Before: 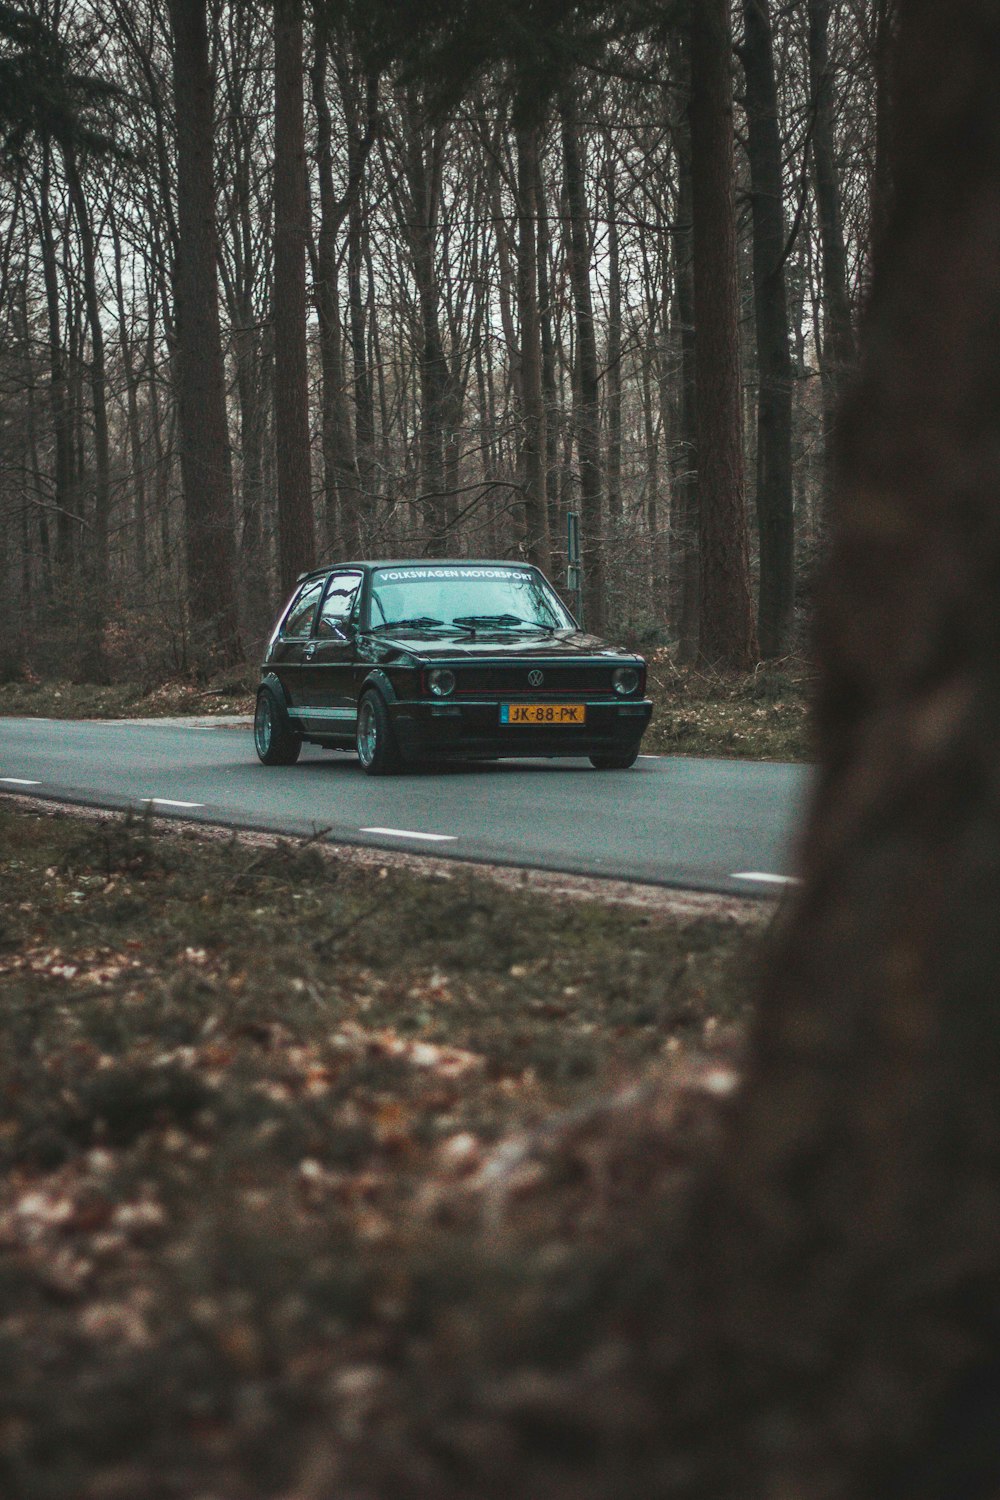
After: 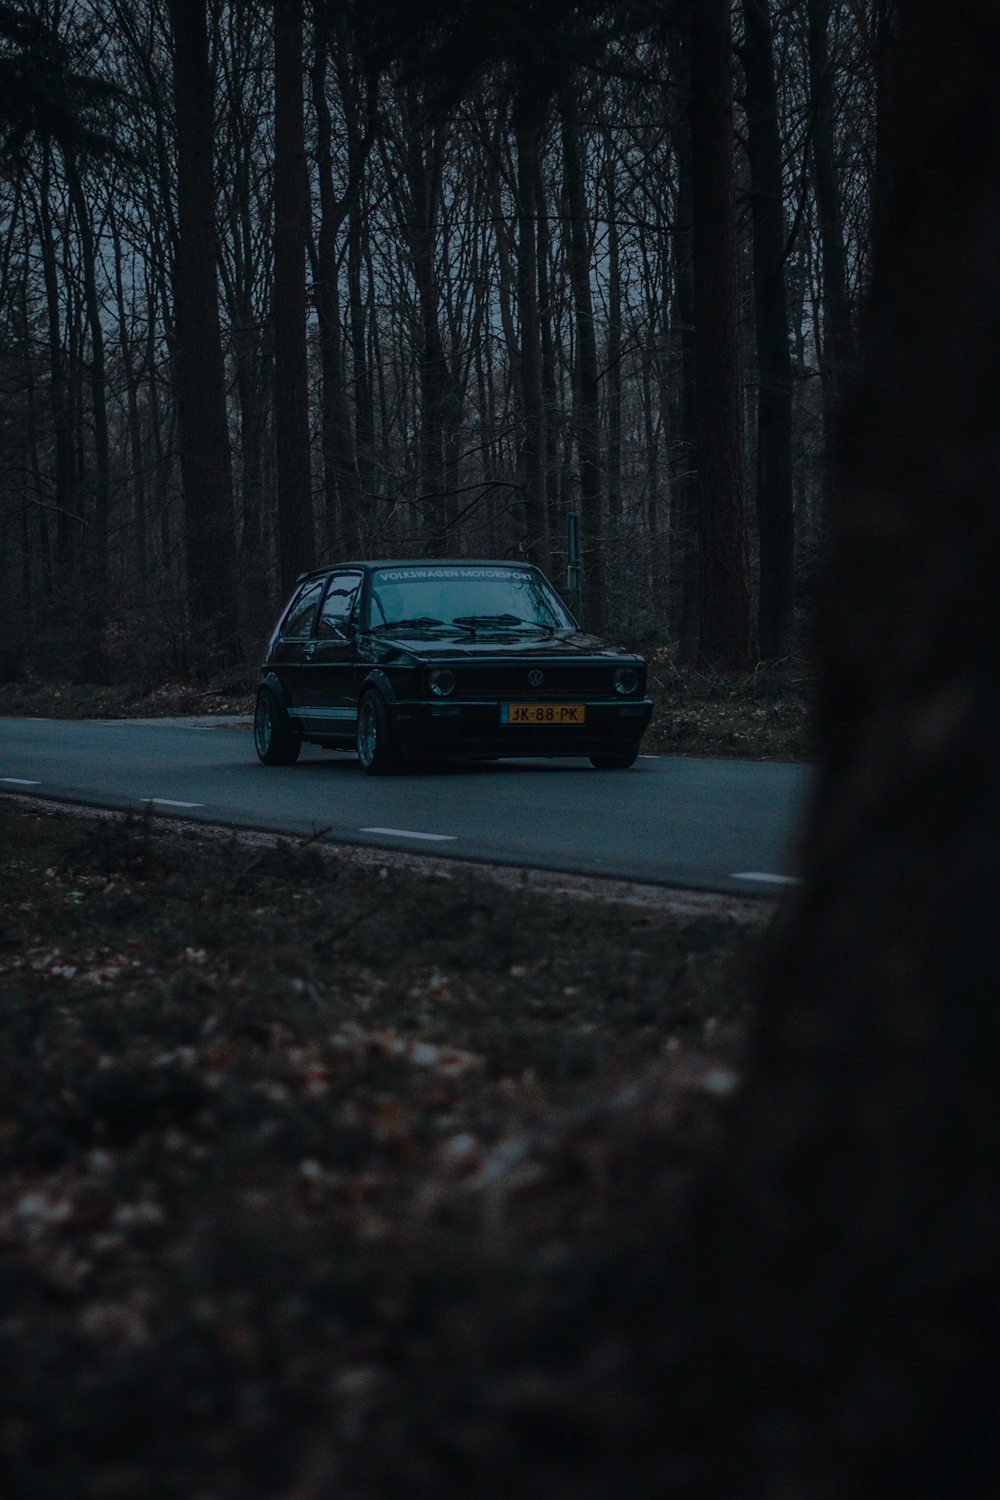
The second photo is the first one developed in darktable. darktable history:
exposure: exposure -2.434 EV, compensate highlight preservation false
sharpen: amount 0.207
color calibration: x 0.397, y 0.386, temperature 3712.57 K
